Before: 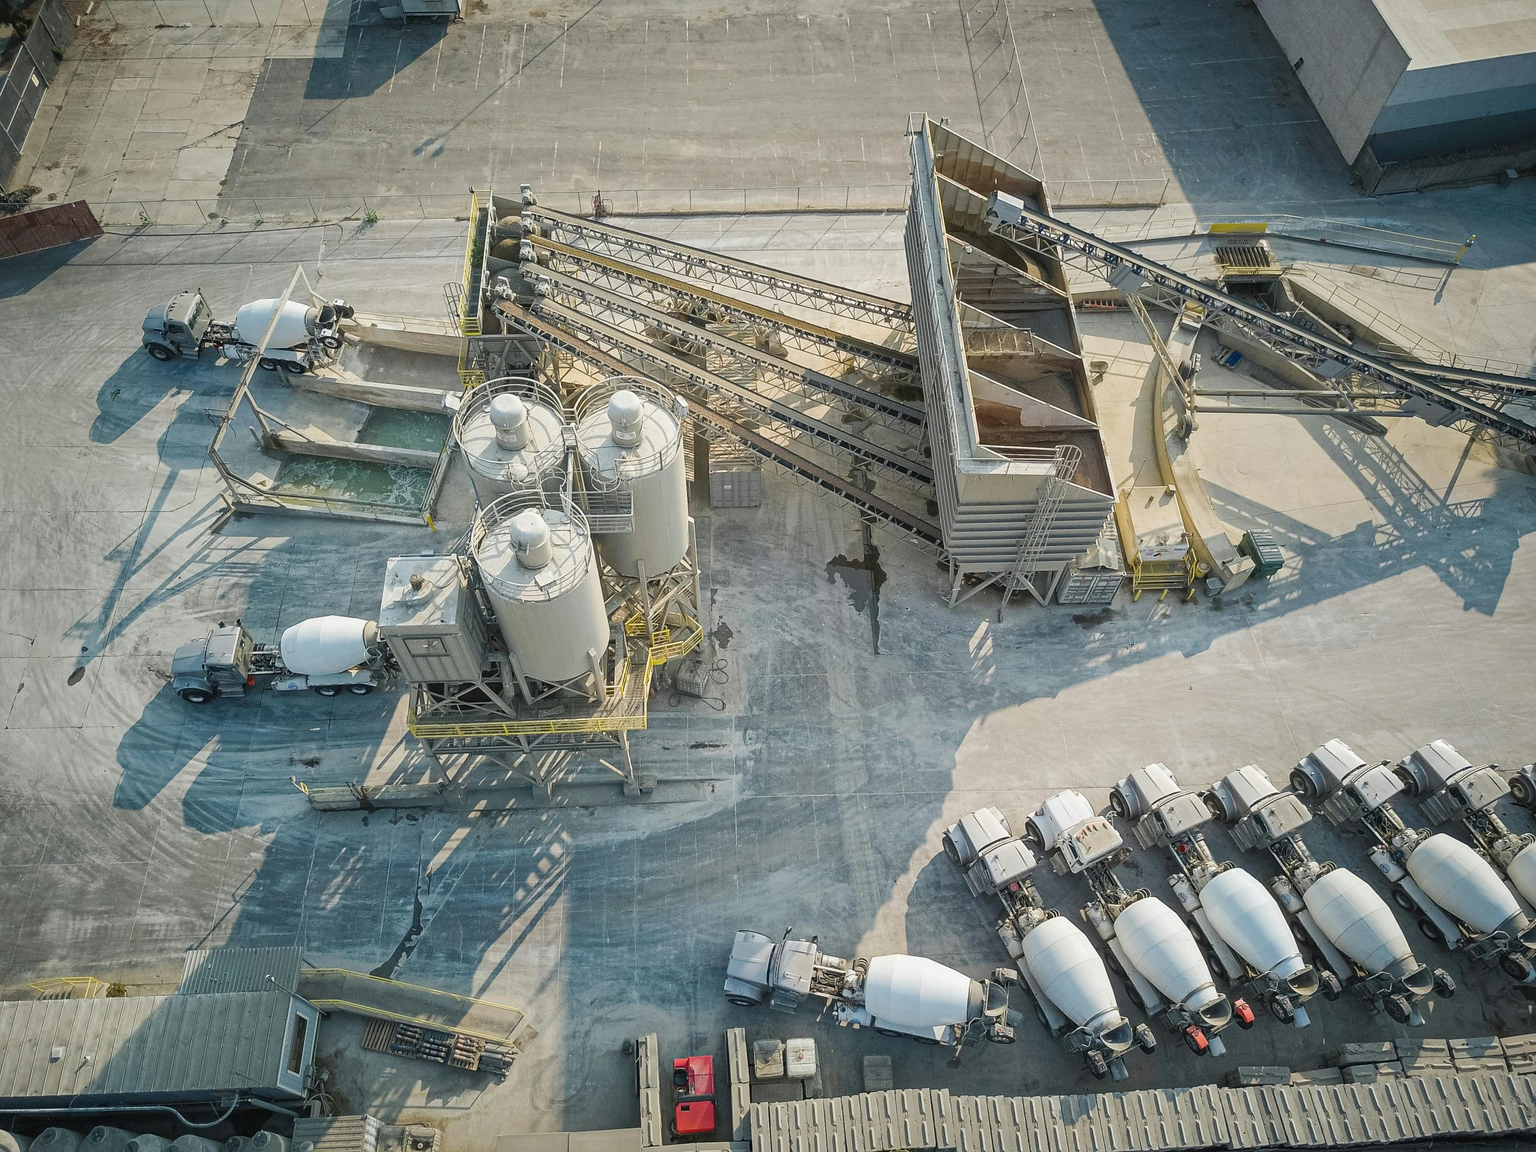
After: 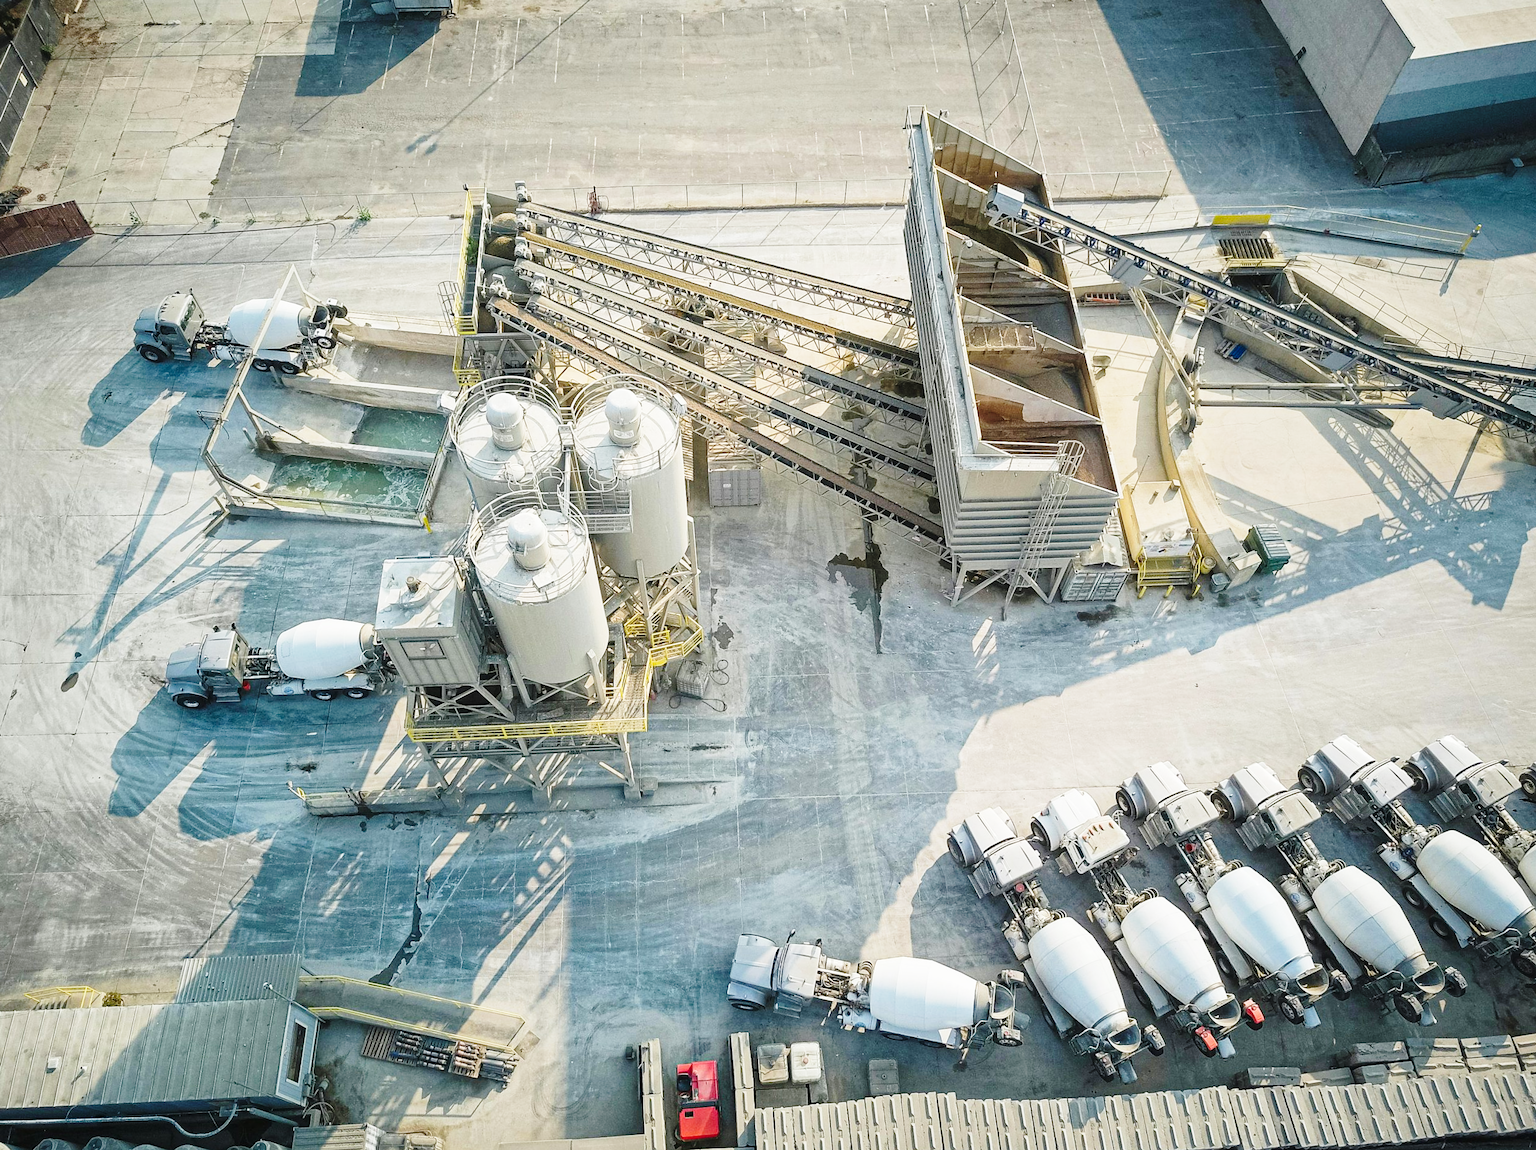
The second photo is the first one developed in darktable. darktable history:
base curve: curves: ch0 [(0, 0) (0.028, 0.03) (0.121, 0.232) (0.46, 0.748) (0.859, 0.968) (1, 1)], preserve colors none
rotate and perspective: rotation -0.45°, automatic cropping original format, crop left 0.008, crop right 0.992, crop top 0.012, crop bottom 0.988
